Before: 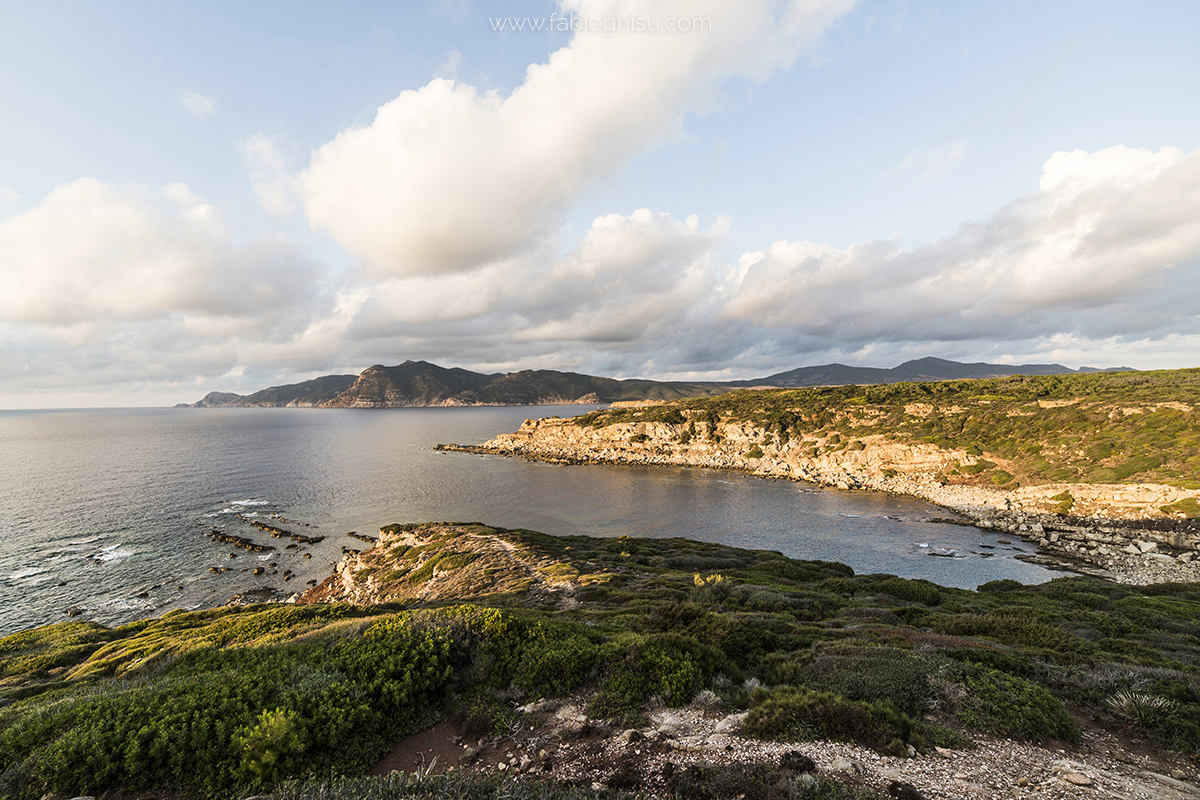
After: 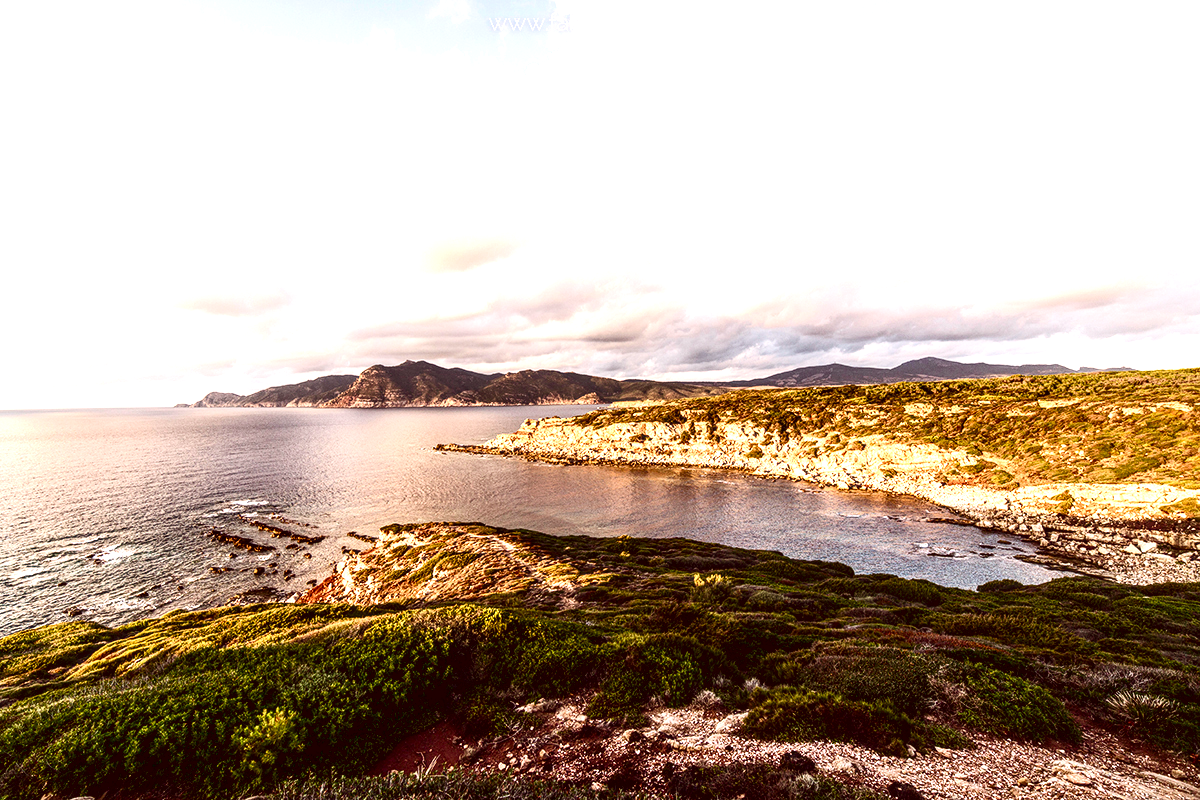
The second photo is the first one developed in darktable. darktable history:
color correction: highlights a* -5.94, highlights b* 9.48, shadows a* 10.12, shadows b* 23.94
local contrast: highlights 61%, detail 143%, midtone range 0.428
exposure: exposure 0.507 EV, compensate highlight preservation false
color balance rgb: highlights gain › chroma 2.94%, highlights gain › hue 60.57°, global offset › chroma 0.25%, global offset › hue 256.52°, perceptual saturation grading › global saturation 20%, perceptual saturation grading › highlights -50%, perceptual saturation grading › shadows 30%, contrast 15%
contrast brightness saturation: contrast 0.21, brightness -0.11, saturation 0.21
white balance: red 1.066, blue 1.119
tone equalizer: on, module defaults
contrast equalizer: y [[0.5, 0.5, 0.472, 0.5, 0.5, 0.5], [0.5 ×6], [0.5 ×6], [0 ×6], [0 ×6]]
